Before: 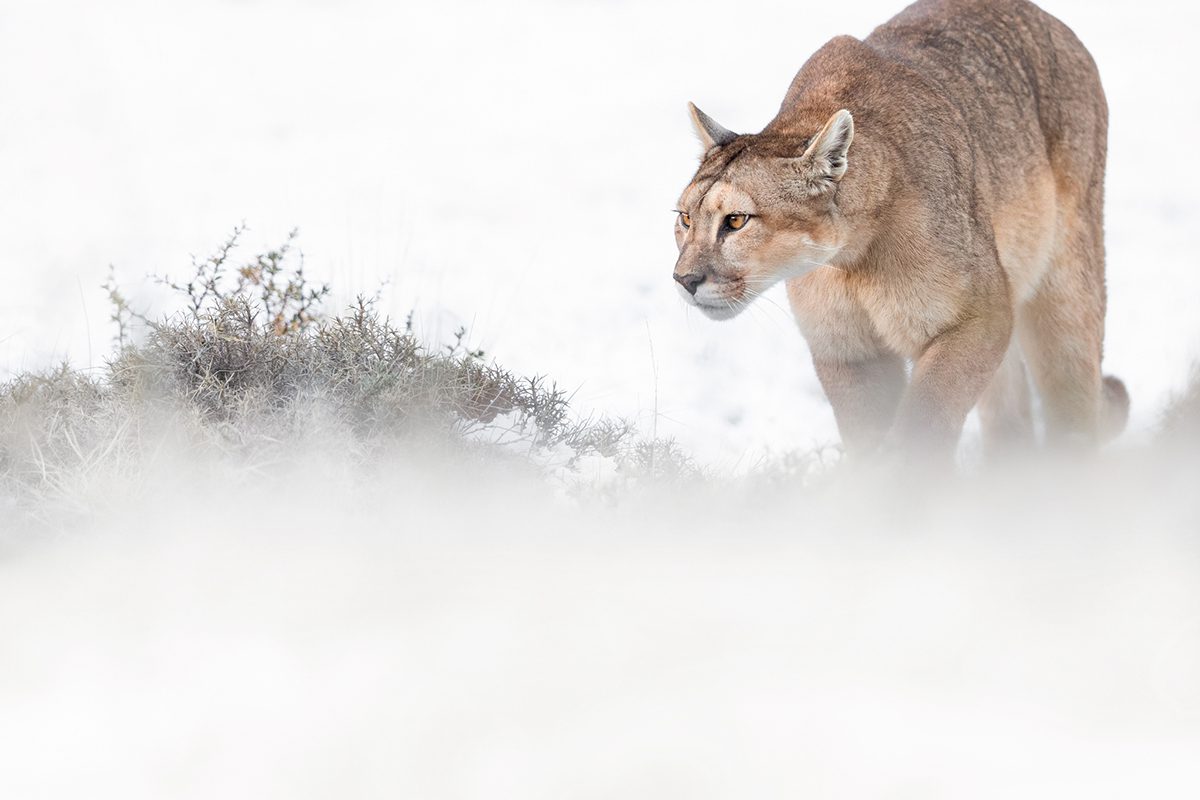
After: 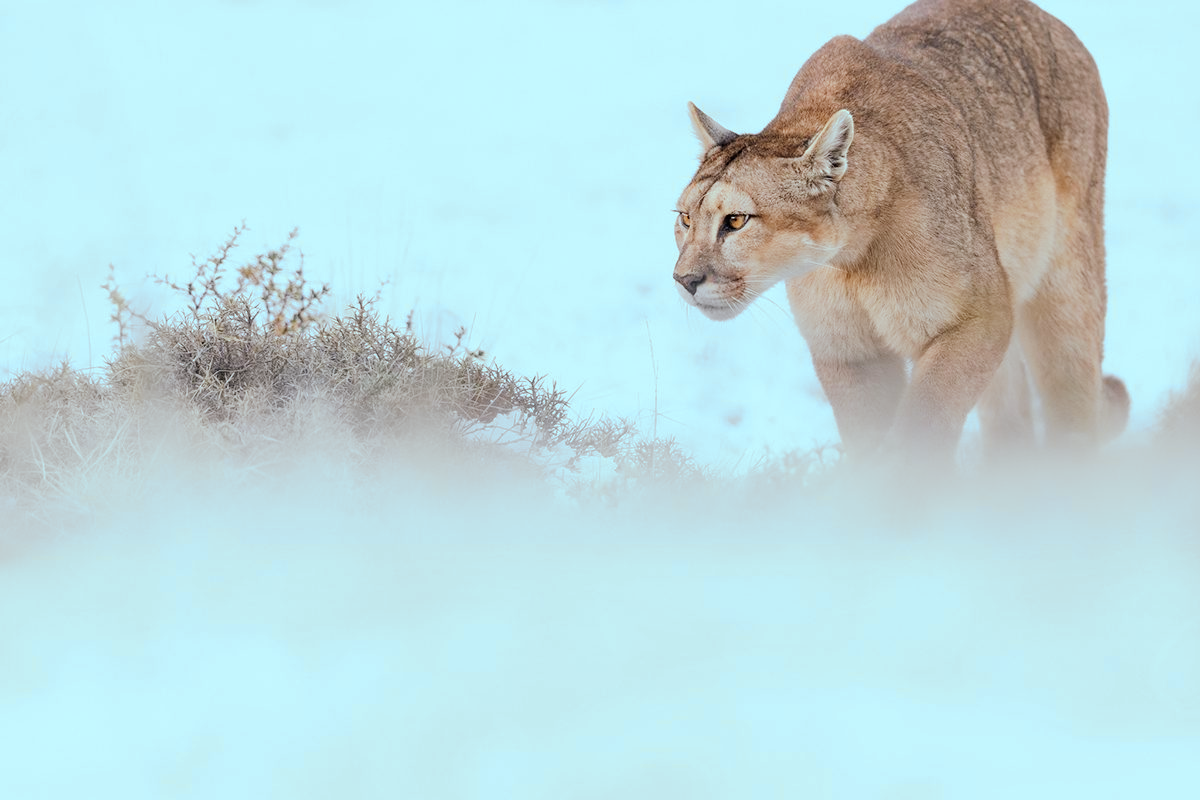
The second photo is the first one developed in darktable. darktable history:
tone curve: curves: ch0 [(0, 0) (0.003, 0.002) (0.011, 0.006) (0.025, 0.013) (0.044, 0.019) (0.069, 0.032) (0.1, 0.056) (0.136, 0.095) (0.177, 0.144) (0.224, 0.193) (0.277, 0.26) (0.335, 0.331) (0.399, 0.405) (0.468, 0.479) (0.543, 0.552) (0.623, 0.624) (0.709, 0.699) (0.801, 0.772) (0.898, 0.856) (1, 1)], preserve colors none
color look up table: target L [88.7, 87.28, 74.74, 83.95, 60.57, 65.6, 62.31, 61.47, 52.9, 34.59, 31.26, 202.46, 70.83, 75.49, 64.4, 68.34, 63.14, 60.28, 56.97, 47.93, 39, 49.62, 50.5, 47.51, 38.01, 34.52, 33.9, 21.1, 24.19, 93.72, 84.7, 73.03, 71.42, 64.92, 60.99, 61.91, 56.61, 51.28, 48.58, 41.73, 30.82, 32.34, 13.07, 6.064, 87.56, 74.55, 74.82, 54.85, 50.34], target a [-12.96, -30.98, -15.26, -10.74, -56.74, -17.28, -3.438, -42.74, 4.405, -28.1, -20.78, 0, -1.645, 18.75, 22.78, 18.65, 9.46, 29.95, 38.44, 58.5, 51.54, 58.64, 65.69, 61.64, 6.845, 34.43, 44.1, 9.184, 36.11, -8.099, 12.27, 24.33, 29.42, 27.74, 4.075, 11.76, 73.31, 49.72, 58.6, 10.97, 32.11, 38.61, 23.8, 13.94, -24.77, -45.6, -13.91, -12.88, -31.81], target b [37.75, 18.15, 57.15, 4.191, 45.6, 52.79, 21.1, 30.18, 48.79, 32.3, 4.125, -0.002, 54.76, 26.74, 49.46, 8.258, 53.32, 34.85, 55.93, -18.86, 36.78, 35.5, -2.963, 50.02, 4.095, 38.06, 4.603, 23.45, 25.71, -14.98, -30.69, -8.823, -40.44, -46.61, -46.99, -73.13, -41.82, -16.91, -90.39, -70.42, -28.36, -92.52, -43.73, -11.19, -8.194, -11.18, -47.32, -18.89, -3.443], num patches 49
